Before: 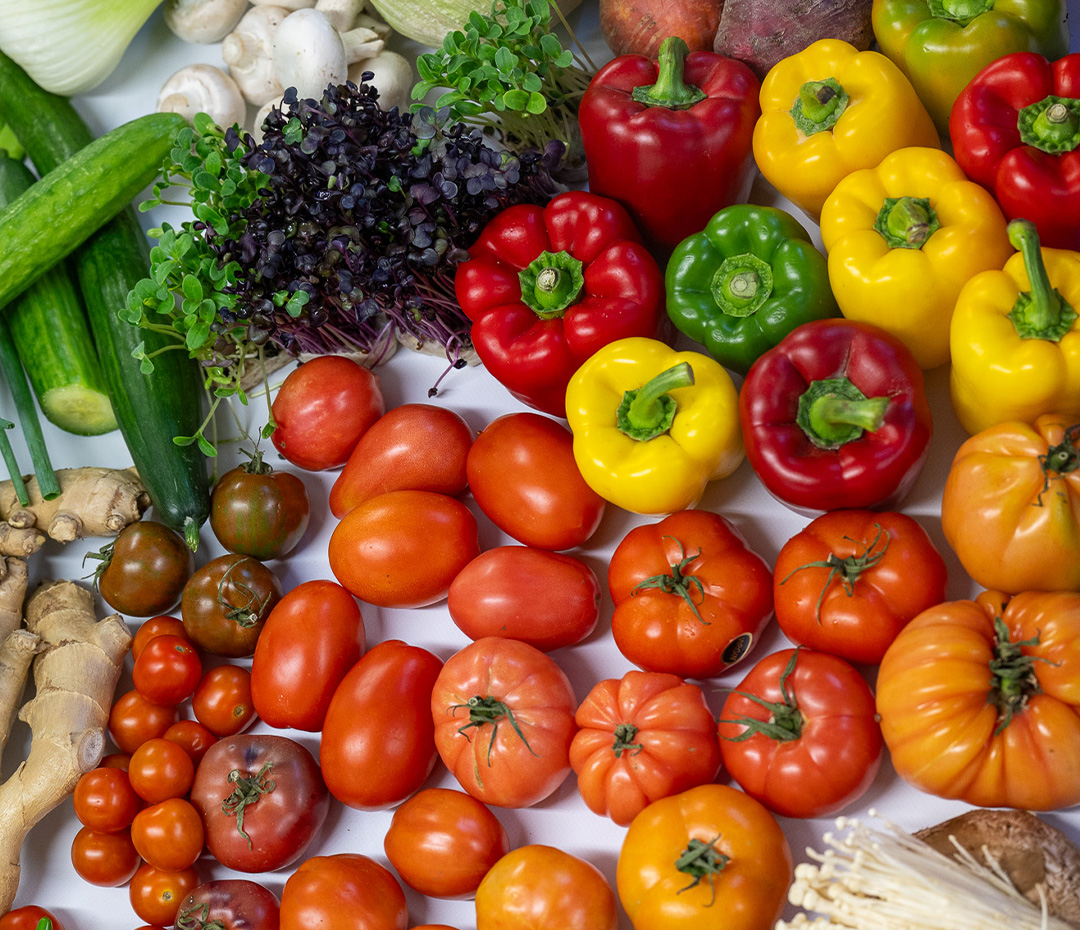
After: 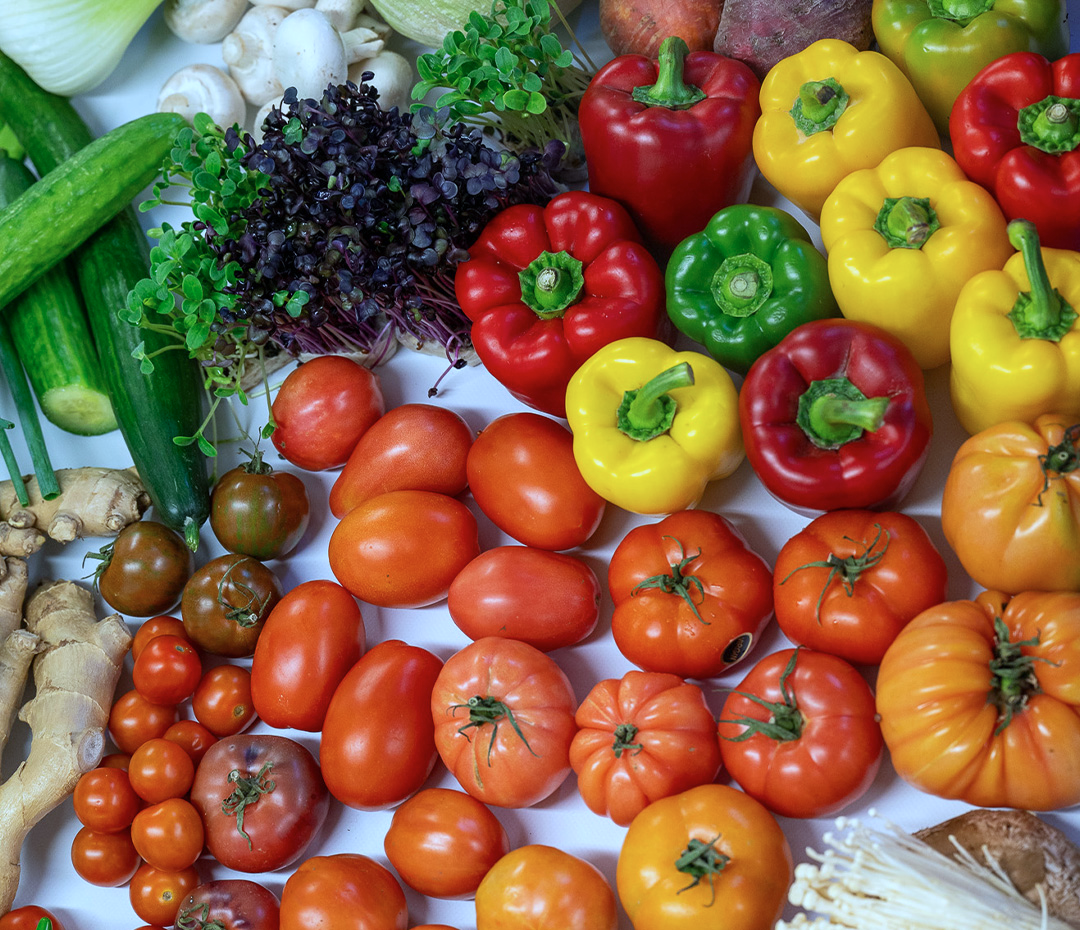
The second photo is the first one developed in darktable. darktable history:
color calibration: x 0.382, y 0.371, temperature 3919.99 K
